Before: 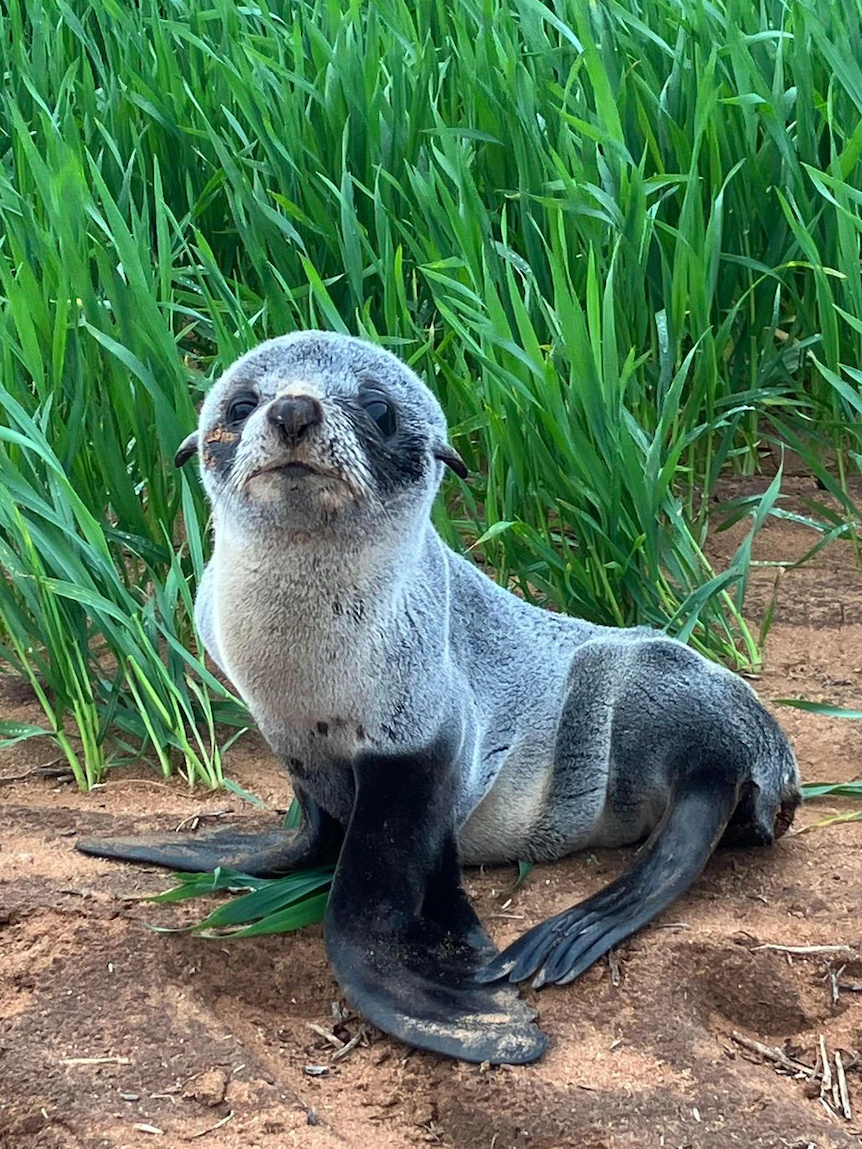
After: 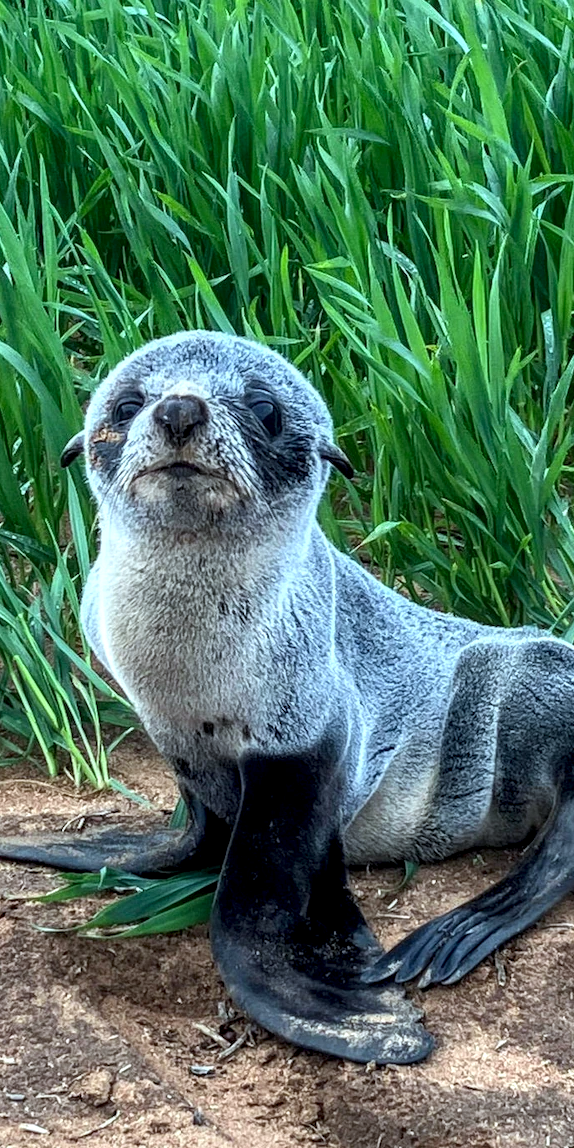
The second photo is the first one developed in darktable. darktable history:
white balance: red 0.925, blue 1.046
local contrast: highlights 25%, detail 150%
crop and rotate: left 13.409%, right 19.924%
